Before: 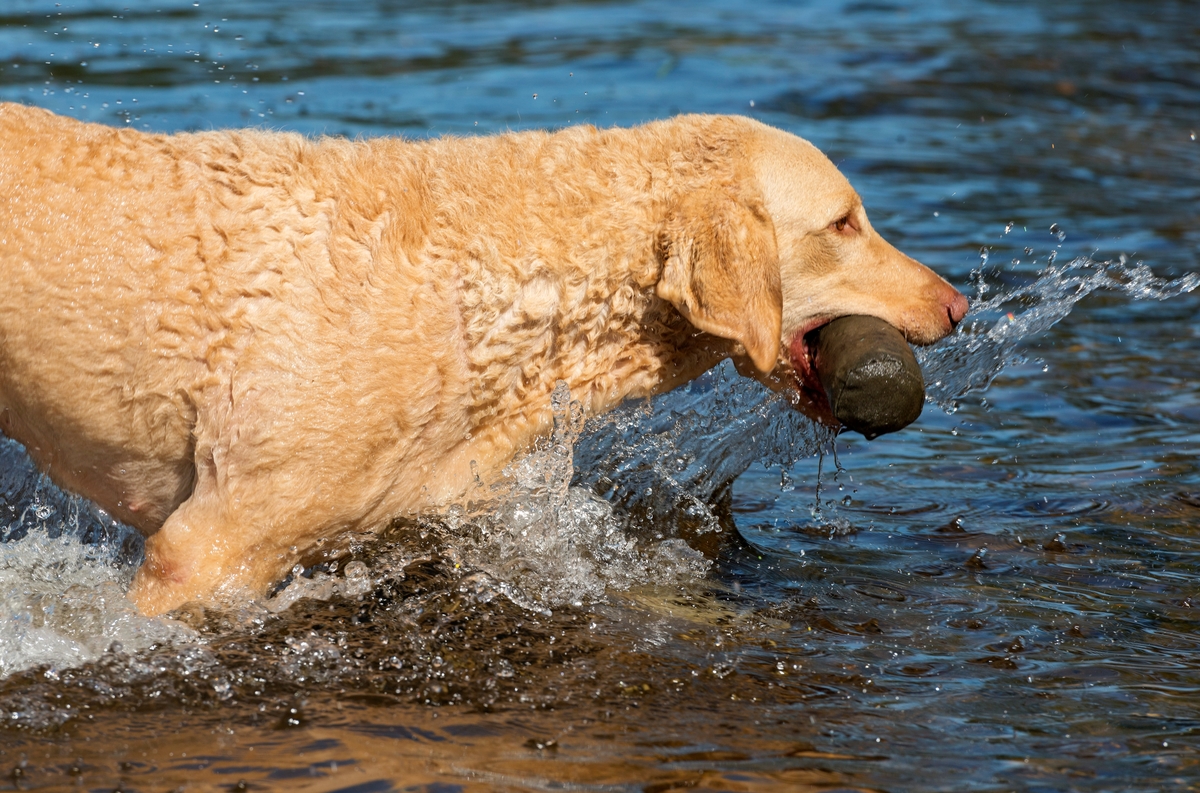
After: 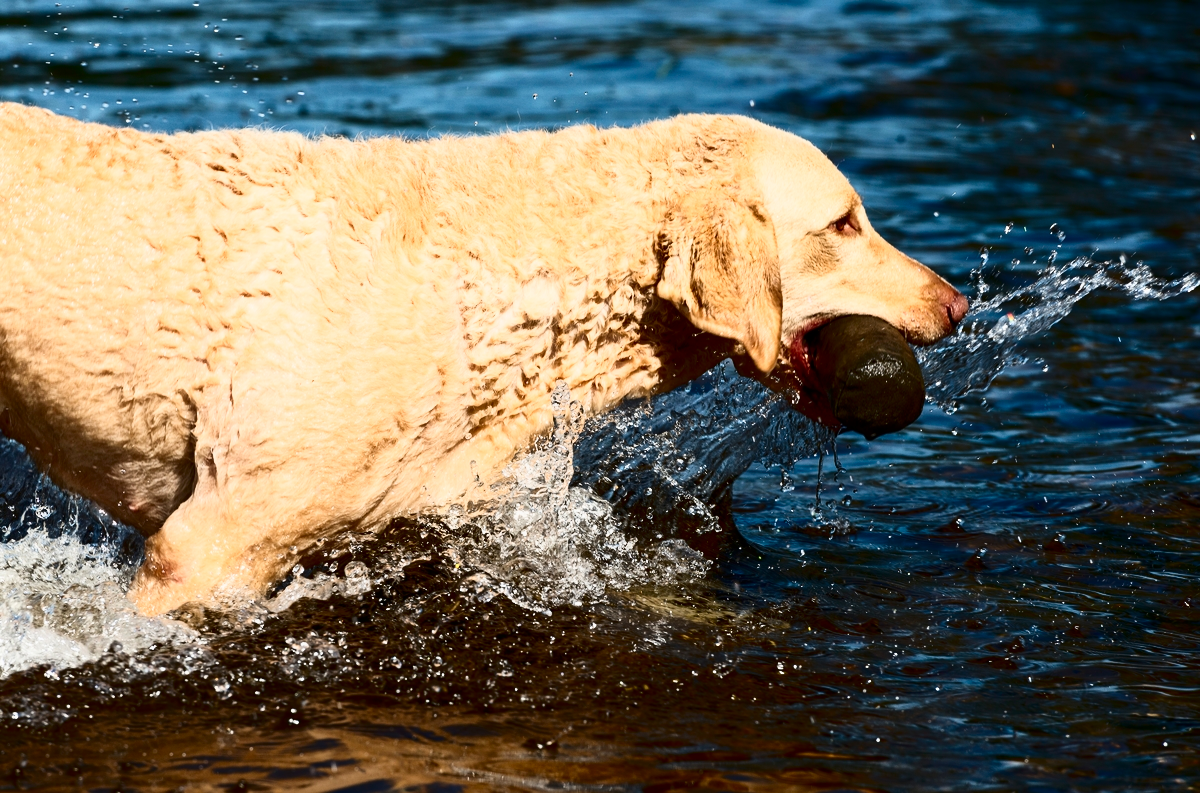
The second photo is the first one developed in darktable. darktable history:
shadows and highlights: shadows -60.99, white point adjustment -5.4, highlights 61.07
exposure: exposure -0.316 EV, compensate highlight preservation false
contrast brightness saturation: contrast 0.414, brightness 0.103, saturation 0.206
tone equalizer: mask exposure compensation -0.487 EV
